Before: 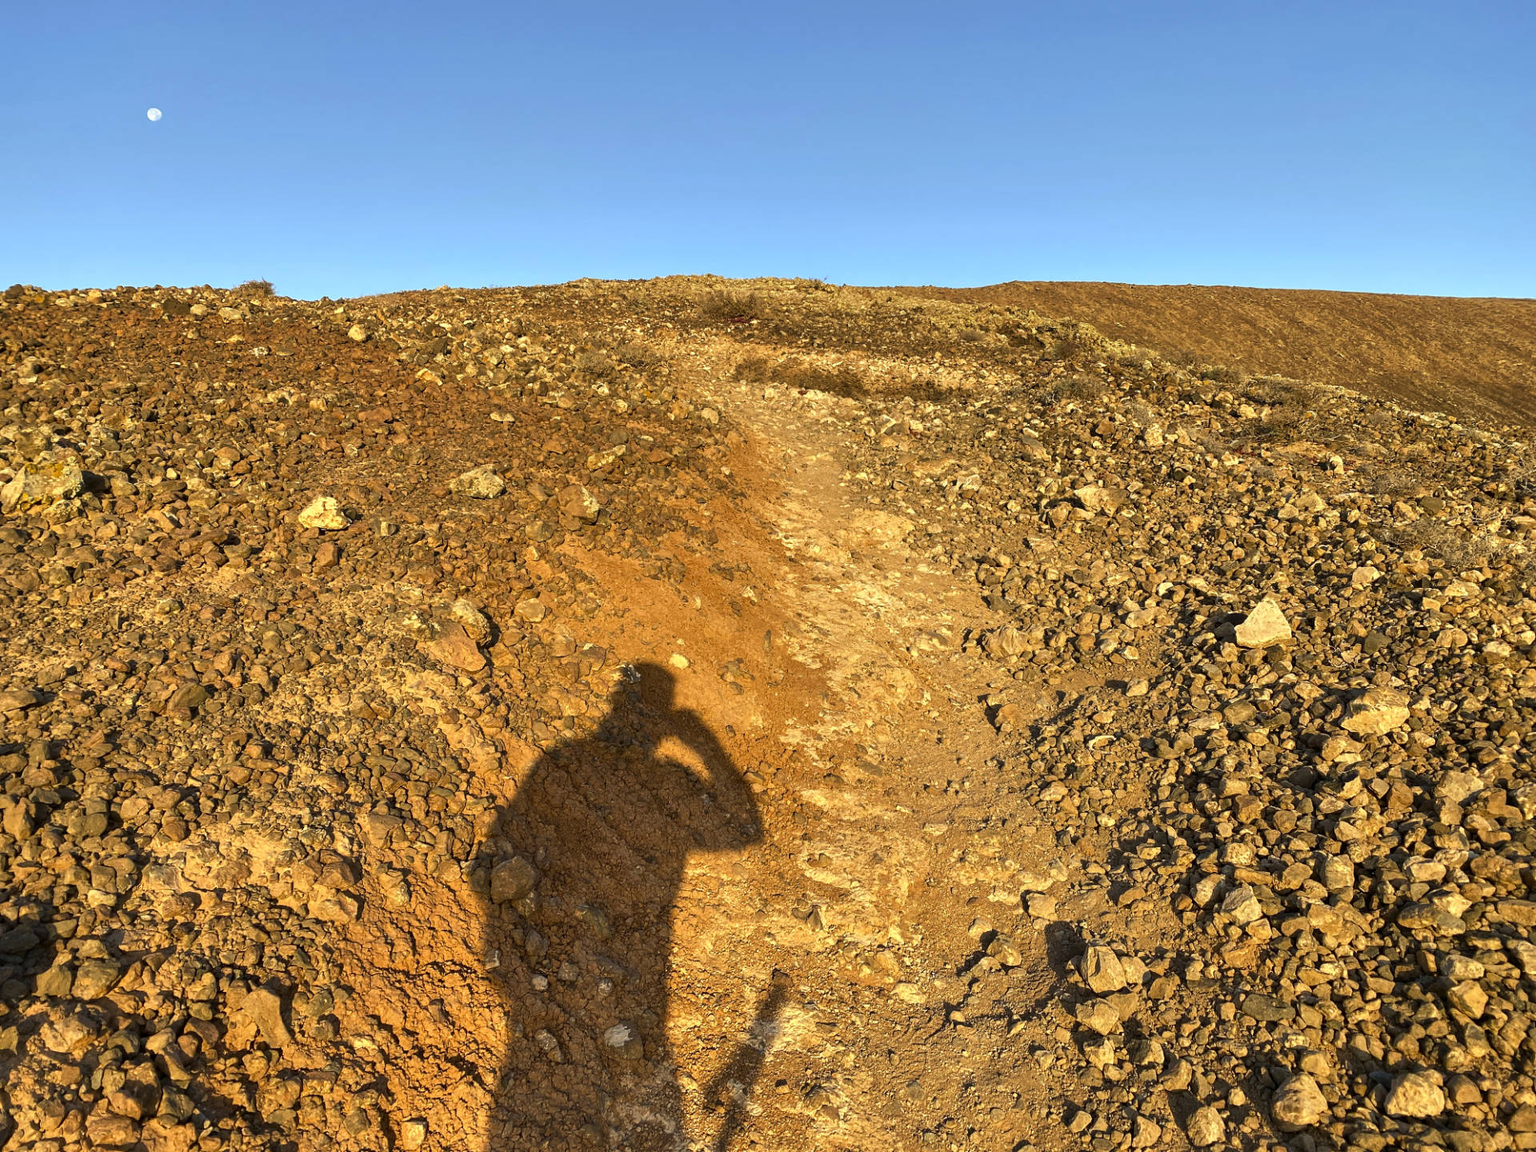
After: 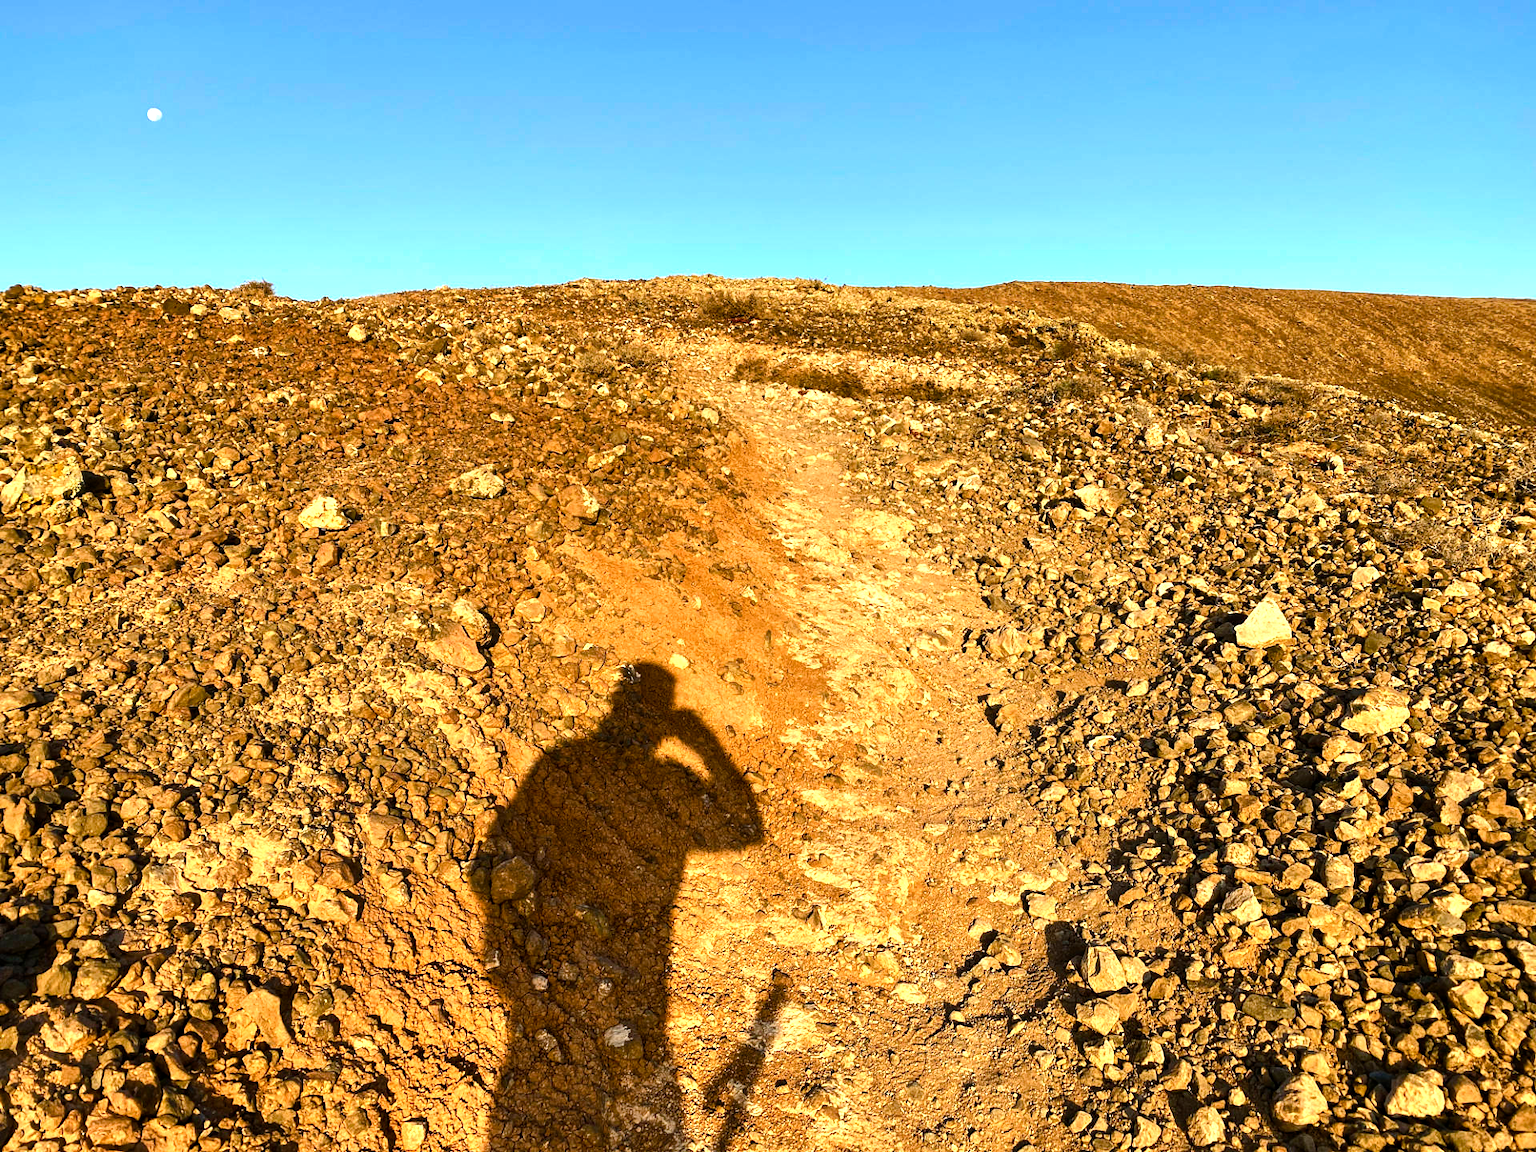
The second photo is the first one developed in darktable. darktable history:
color balance rgb: perceptual saturation grading › global saturation 20%, perceptual saturation grading › highlights -25.712%, perceptual saturation grading › shadows 25.767%
tone equalizer: -8 EV -0.717 EV, -7 EV -0.711 EV, -6 EV -0.602 EV, -5 EV -0.393 EV, -3 EV 0.395 EV, -2 EV 0.6 EV, -1 EV 0.7 EV, +0 EV 0.721 EV, edges refinement/feathering 500, mask exposure compensation -1.57 EV, preserve details no
